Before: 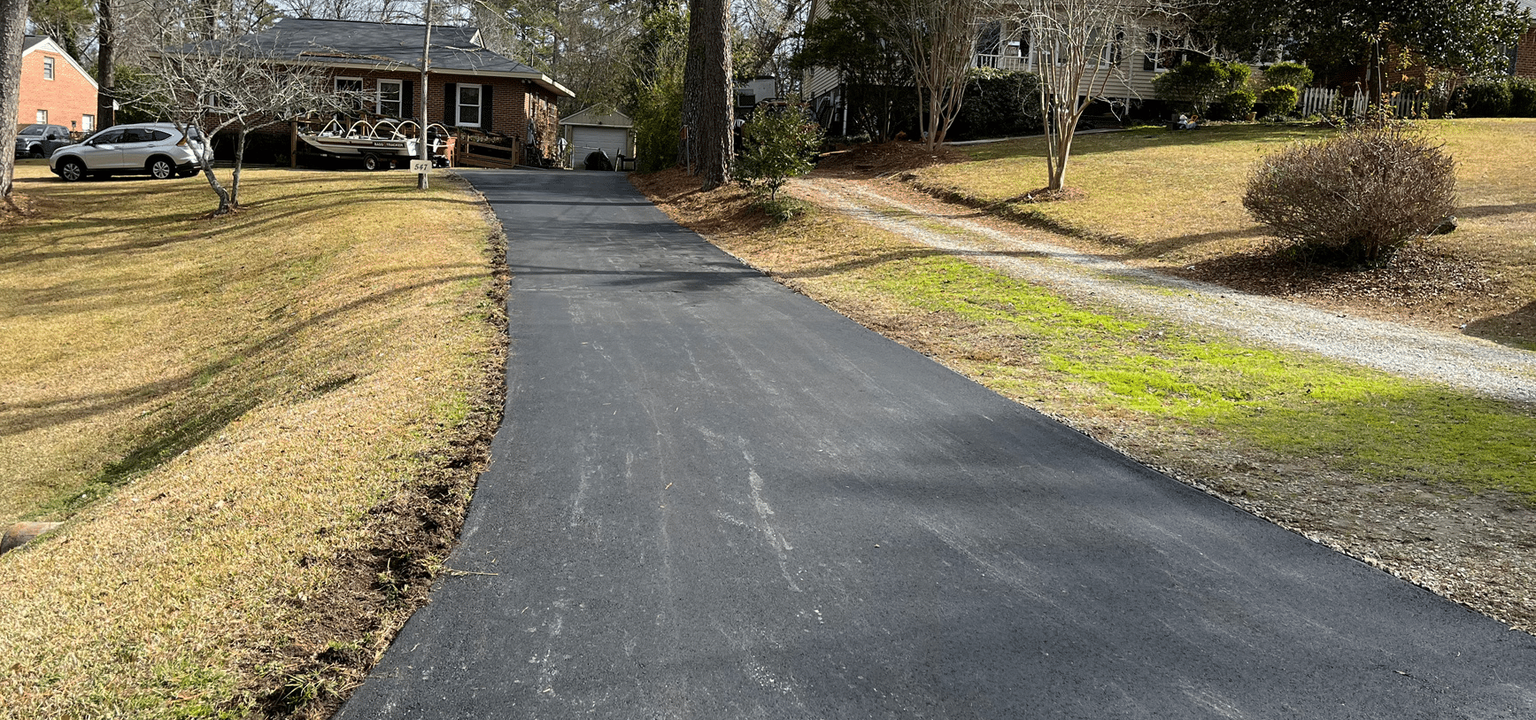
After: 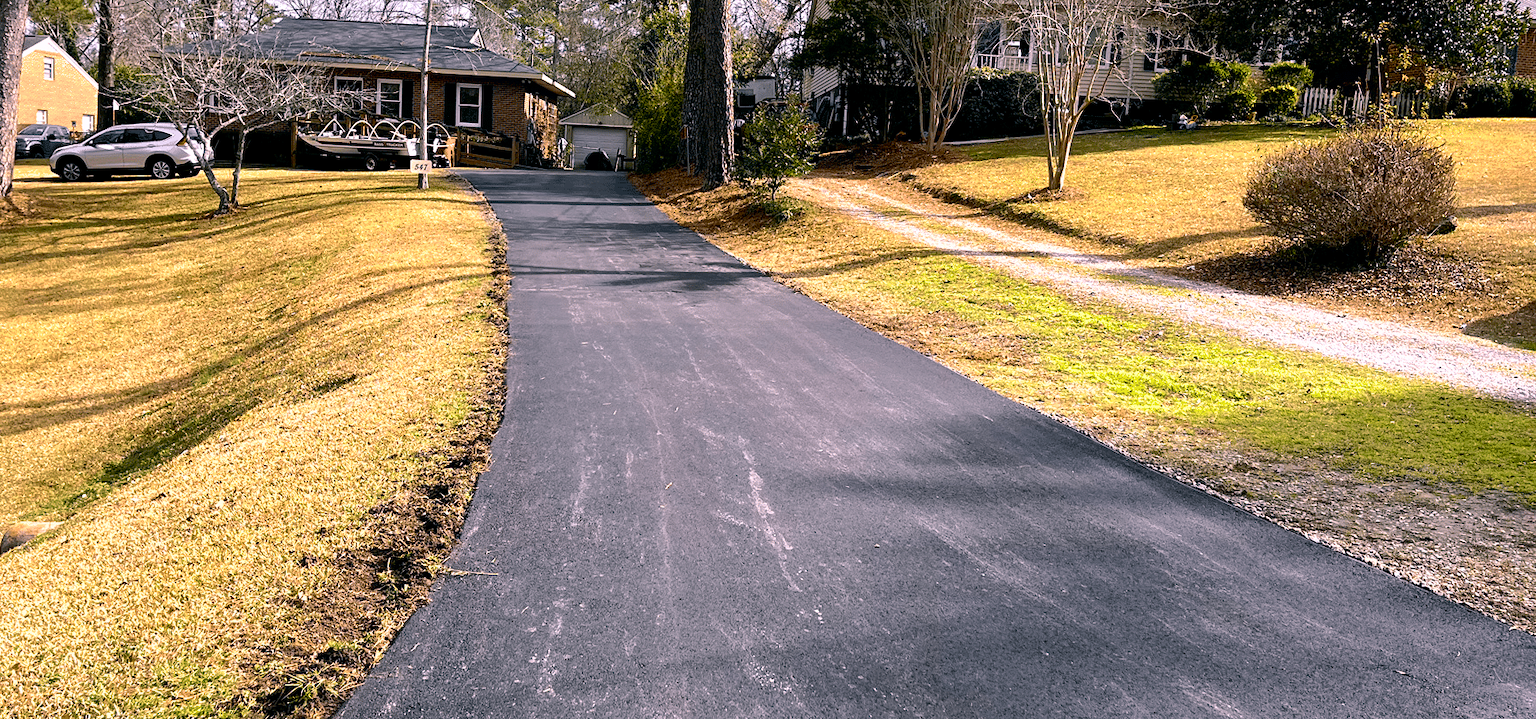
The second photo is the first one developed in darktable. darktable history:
color balance rgb: shadows lift › chroma 2%, shadows lift › hue 185.64°, power › luminance 1.48%, highlights gain › chroma 3%, highlights gain › hue 54.51°, global offset › luminance -0.4%, perceptual saturation grading › highlights -18.47%, perceptual saturation grading › mid-tones 6.62%, perceptual saturation grading › shadows 28.22%, perceptual brilliance grading › highlights 15.68%, perceptual brilliance grading › shadows -14.29%, global vibrance 25.96%, contrast 6.45%
shadows and highlights: on, module defaults
velvia: on, module defaults
tone curve: curves: ch0 [(0, 0) (0.035, 0.017) (0.131, 0.108) (0.279, 0.279) (0.476, 0.554) (0.617, 0.693) (0.704, 0.77) (0.801, 0.854) (0.895, 0.927) (1, 0.976)]; ch1 [(0, 0) (0.318, 0.278) (0.444, 0.427) (0.493, 0.488) (0.508, 0.502) (0.534, 0.526) (0.562, 0.555) (0.645, 0.648) (0.746, 0.764) (1, 1)]; ch2 [(0, 0) (0.316, 0.292) (0.381, 0.37) (0.423, 0.448) (0.476, 0.482) (0.502, 0.495) (0.522, 0.518) (0.533, 0.532) (0.593, 0.622) (0.634, 0.663) (0.7, 0.7) (0.861, 0.808) (1, 0.951)], color space Lab, independent channels, preserve colors none
white balance: red 1.066, blue 1.119
